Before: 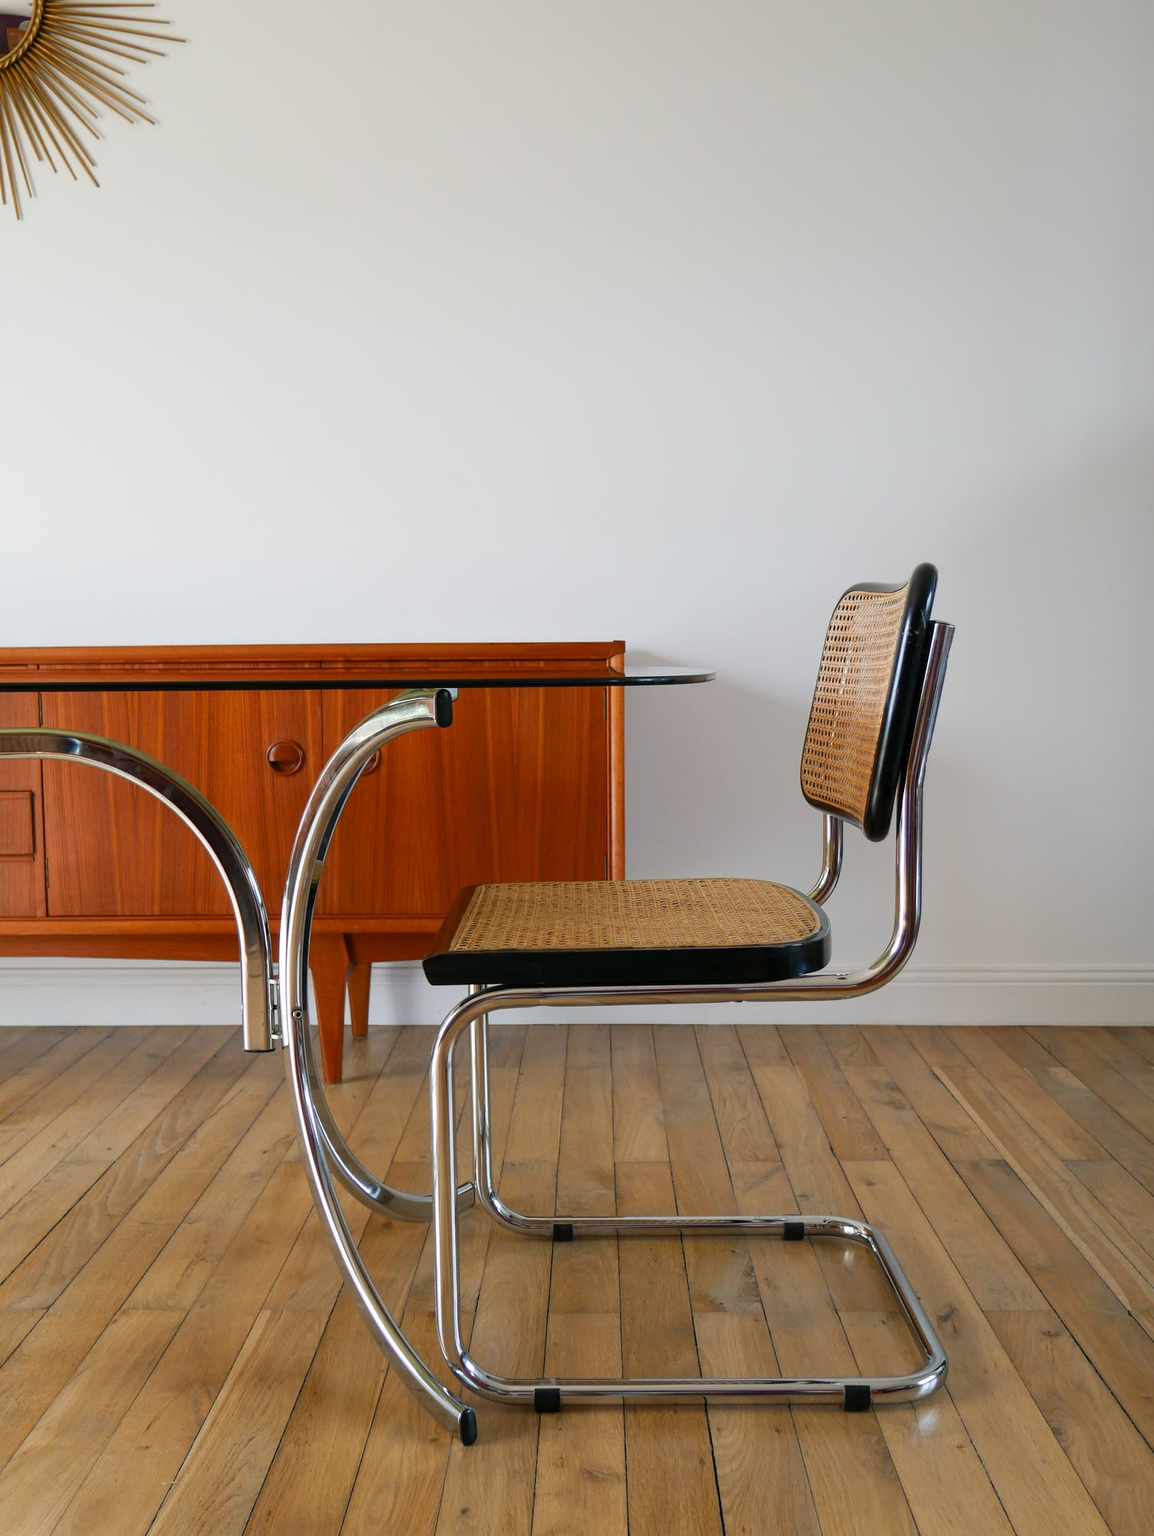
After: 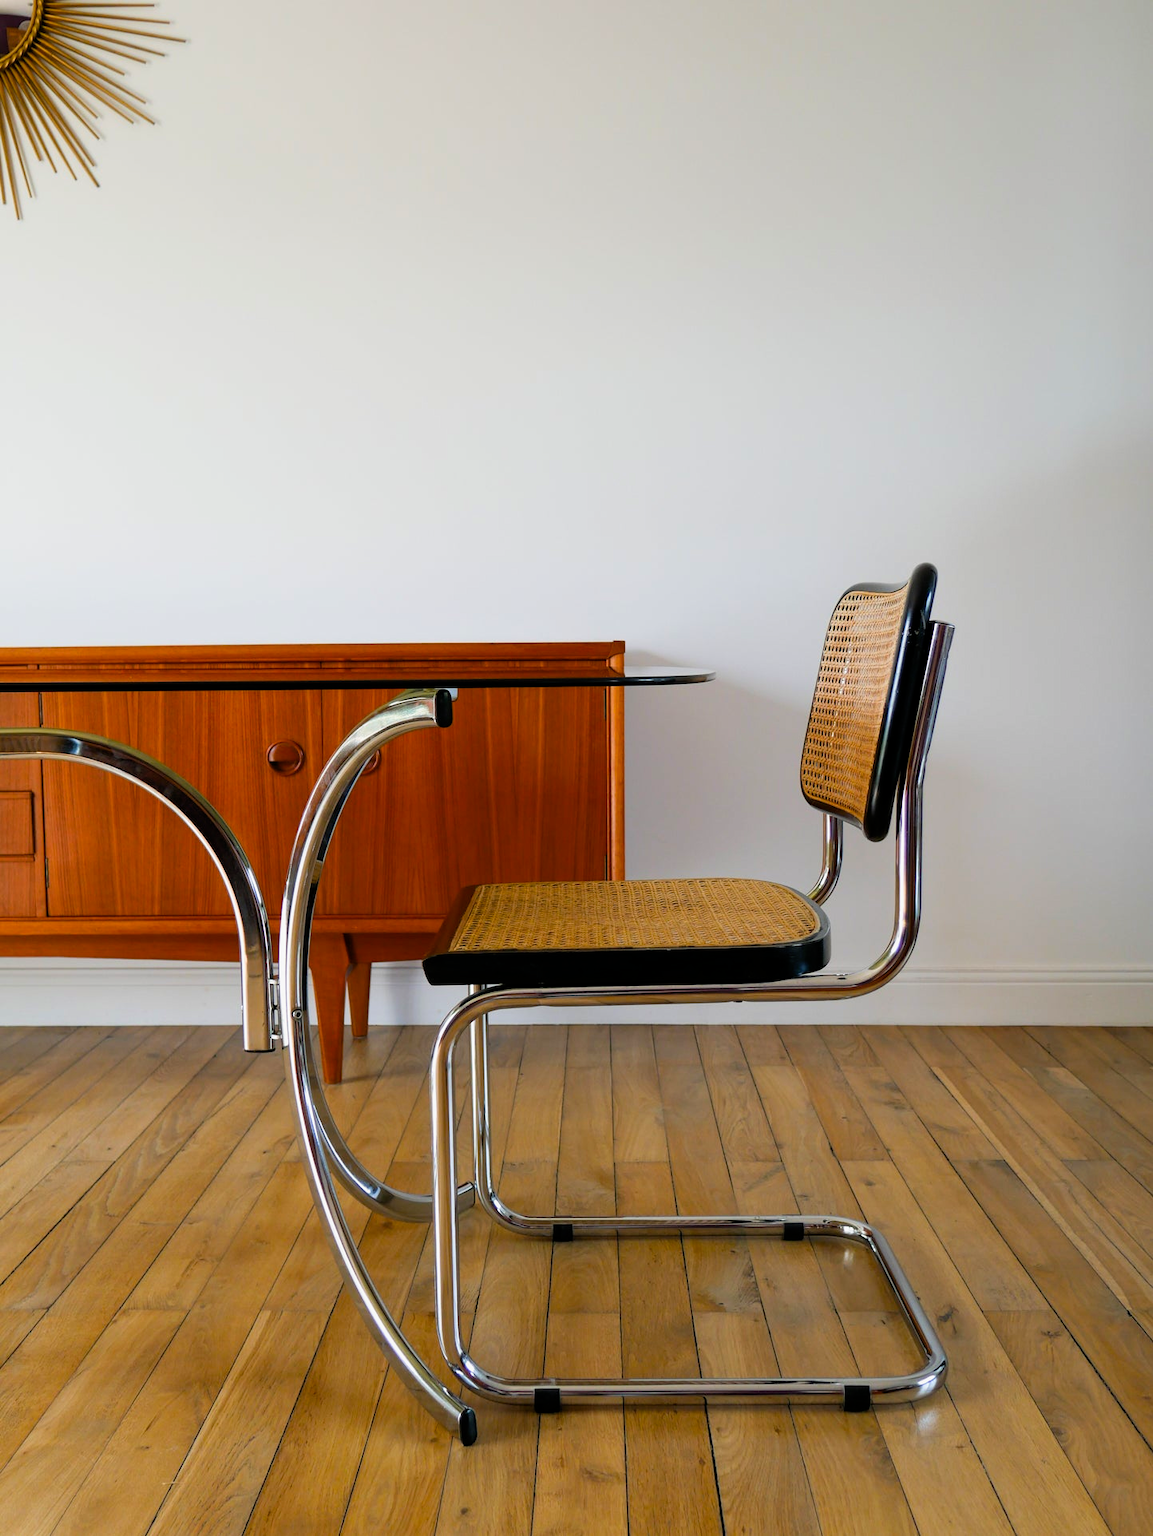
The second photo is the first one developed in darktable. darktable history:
color balance rgb: perceptual saturation grading › global saturation 20%, global vibrance 20%
filmic rgb: black relative exposure -12.8 EV, white relative exposure 2.8 EV, threshold 3 EV, target black luminance 0%, hardness 8.54, latitude 70.41%, contrast 1.133, shadows ↔ highlights balance -0.395%, color science v4 (2020), enable highlight reconstruction true
